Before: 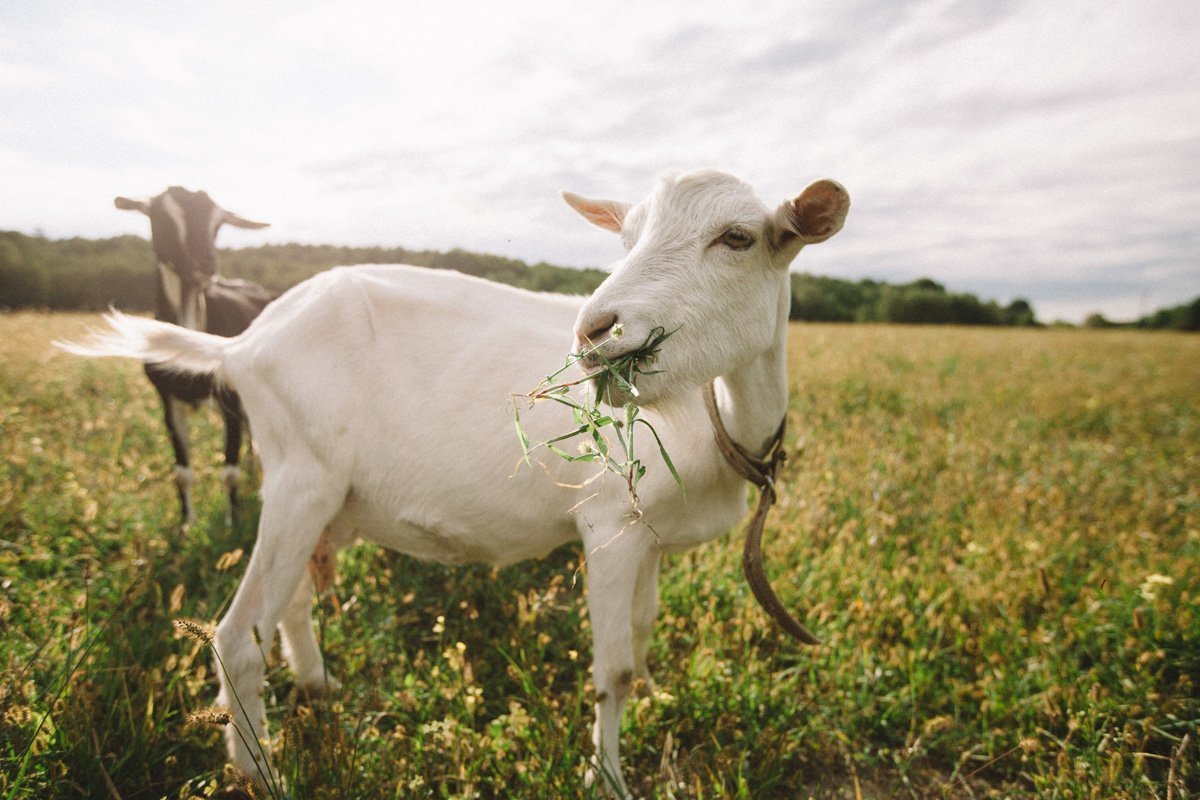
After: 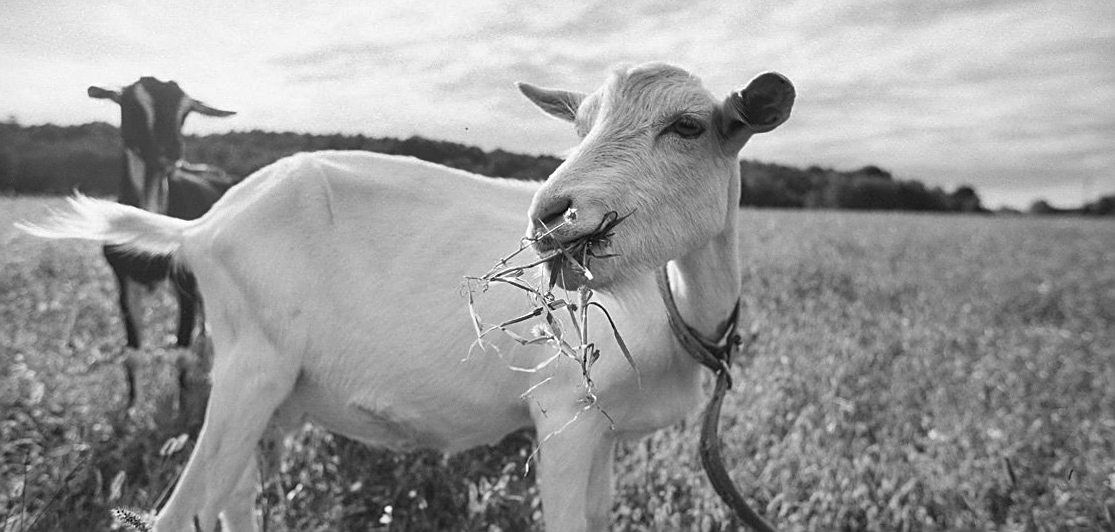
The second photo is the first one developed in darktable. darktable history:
shadows and highlights: radius 118.69, shadows 42.21, highlights -61.56, soften with gaussian
crop: top 11.166%, bottom 22.168%
vignetting: fall-off start 100%, brightness -0.406, saturation -0.3, width/height ratio 1.324, dithering 8-bit output, unbound false
exposure: compensate highlight preservation false
monochrome: on, module defaults
sharpen: on, module defaults
rotate and perspective: rotation 0.215°, lens shift (vertical) -0.139, crop left 0.069, crop right 0.939, crop top 0.002, crop bottom 0.996
